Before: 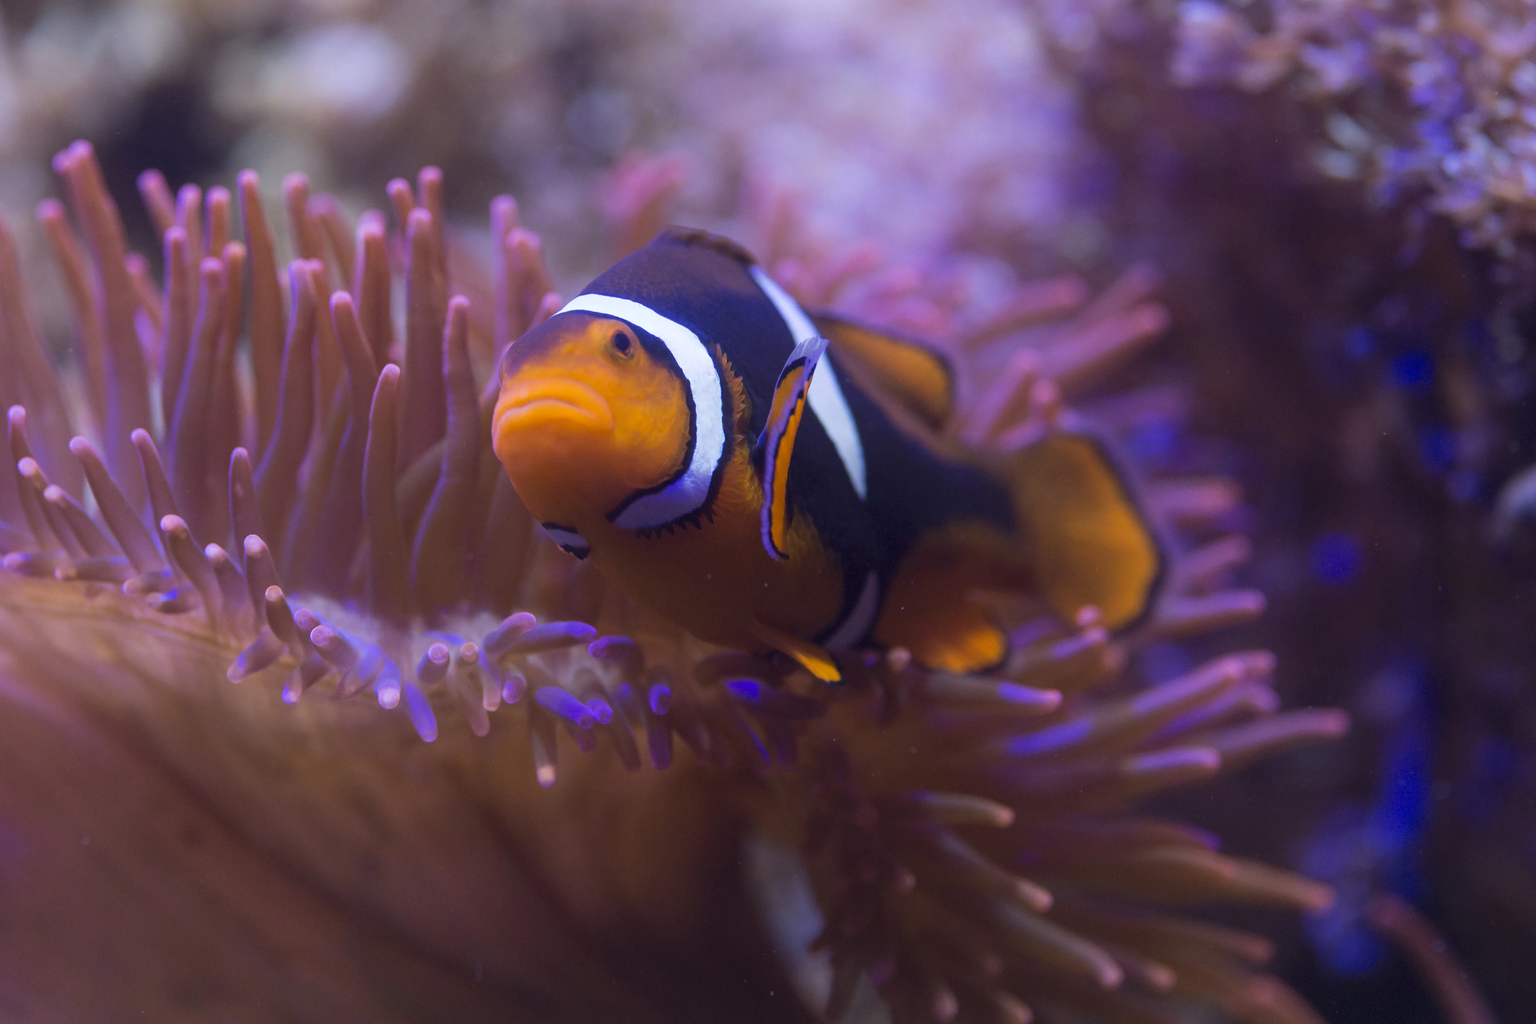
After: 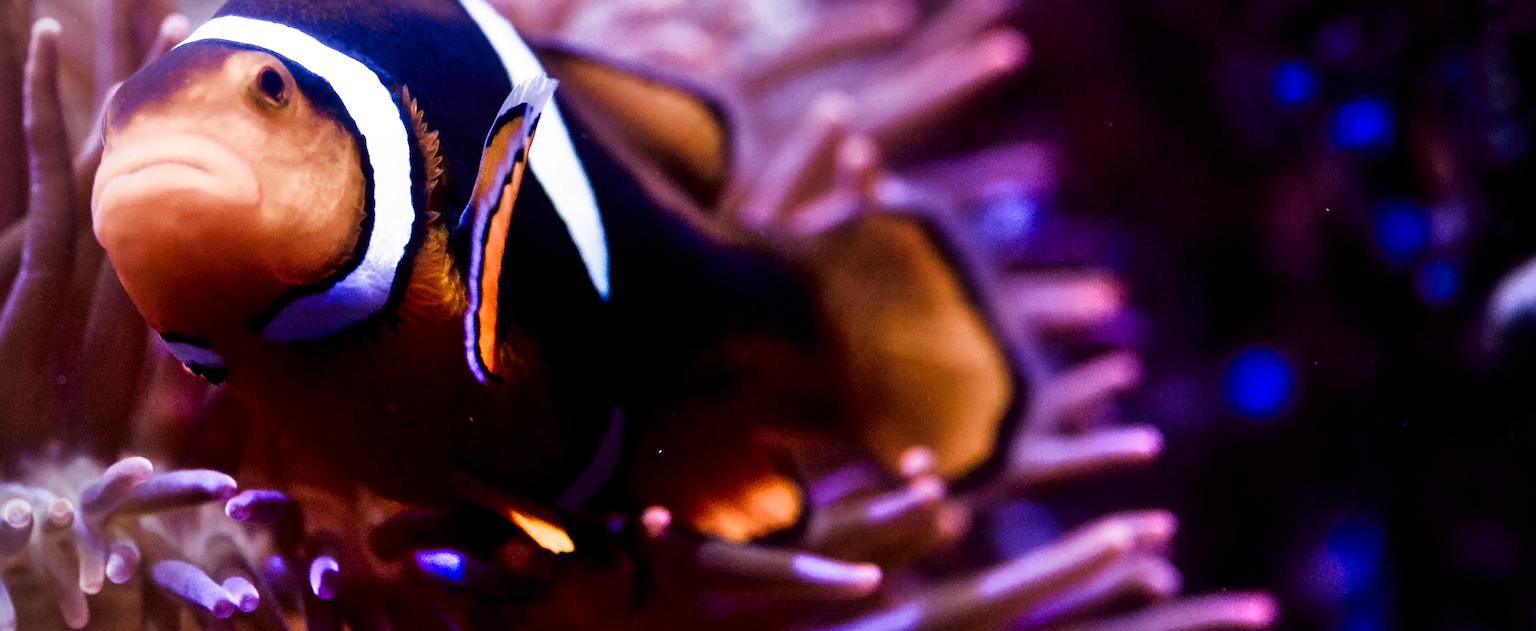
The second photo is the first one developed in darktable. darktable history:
crop and rotate: left 27.754%, top 27.621%, bottom 27.824%
tone curve: curves: ch0 [(0, 0) (0.003, 0) (0.011, 0.001) (0.025, 0.003) (0.044, 0.006) (0.069, 0.009) (0.1, 0.013) (0.136, 0.032) (0.177, 0.067) (0.224, 0.121) (0.277, 0.185) (0.335, 0.255) (0.399, 0.333) (0.468, 0.417) (0.543, 0.508) (0.623, 0.606) (0.709, 0.71) (0.801, 0.819) (0.898, 0.926) (1, 1)], color space Lab, independent channels, preserve colors none
shadows and highlights: highlights color adjustment 42.35%, soften with gaussian
filmic rgb: black relative exposure -4.04 EV, white relative exposure 2.99 EV, hardness 3.01, contrast 1.517, preserve chrominance RGB euclidean norm (legacy), color science v4 (2020), iterations of high-quality reconstruction 10
contrast brightness saturation: contrast 0.076, saturation 0.2
vignetting: fall-off radius 61.02%, brightness -0.575
